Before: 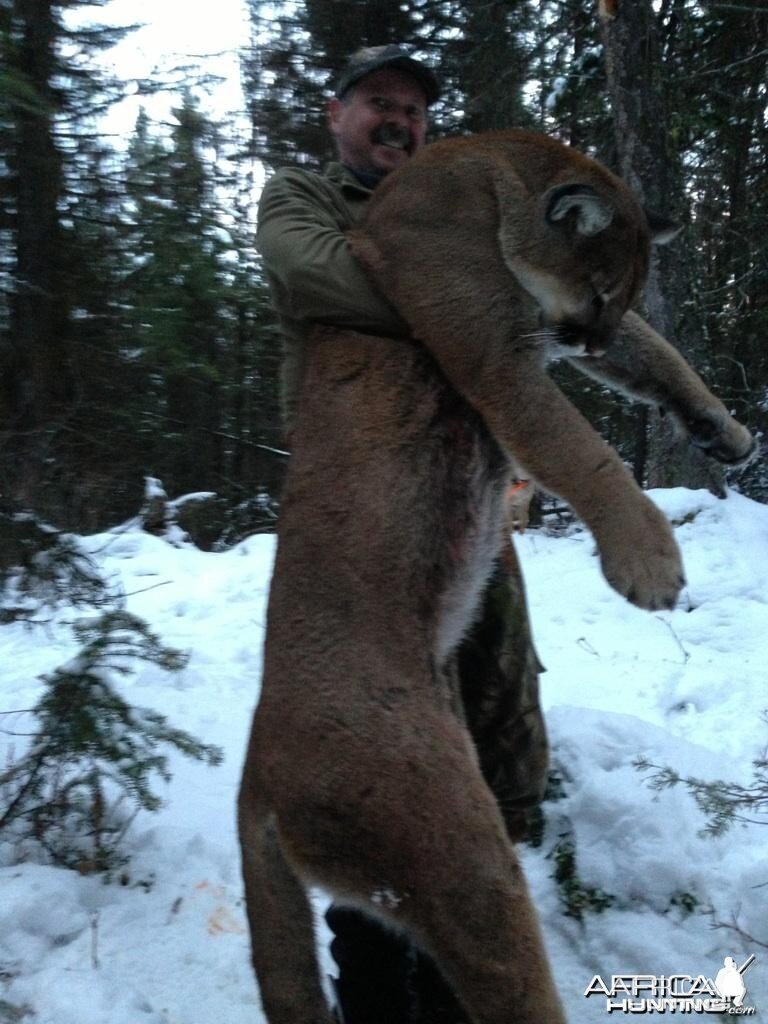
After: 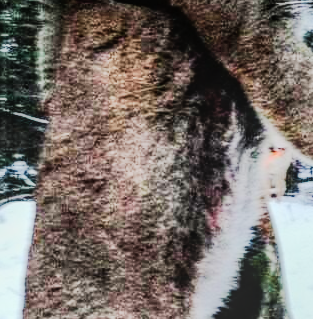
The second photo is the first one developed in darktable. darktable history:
contrast brightness saturation: contrast 0.277
crop: left 31.653%, top 32.513%, right 27.565%, bottom 36.274%
shadows and highlights: shadows 25.95, highlights -23.34
exposure: black level correction 0, exposure 1.178 EV, compensate exposure bias true, compensate highlight preservation false
tone equalizer: -7 EV 0.156 EV, -6 EV 0.584 EV, -5 EV 1.13 EV, -4 EV 1.31 EV, -3 EV 1.16 EV, -2 EV 0.6 EV, -1 EV 0.166 EV, edges refinement/feathering 500, mask exposure compensation -1.57 EV, preserve details no
tone curve: curves: ch0 [(0, 0.017) (0.091, 0.046) (0.298, 0.287) (0.439, 0.482) (0.64, 0.729) (0.785, 0.817) (0.995, 0.917)]; ch1 [(0, 0) (0.384, 0.365) (0.463, 0.447) (0.486, 0.474) (0.503, 0.497) (0.526, 0.52) (0.555, 0.564) (0.578, 0.595) (0.638, 0.644) (0.766, 0.773) (1, 1)]; ch2 [(0, 0) (0.374, 0.344) (0.449, 0.434) (0.501, 0.501) (0.528, 0.519) (0.569, 0.589) (0.61, 0.646) (0.666, 0.688) (1, 1)], preserve colors none
local contrast: highlights 4%, shadows 0%, detail 133%
